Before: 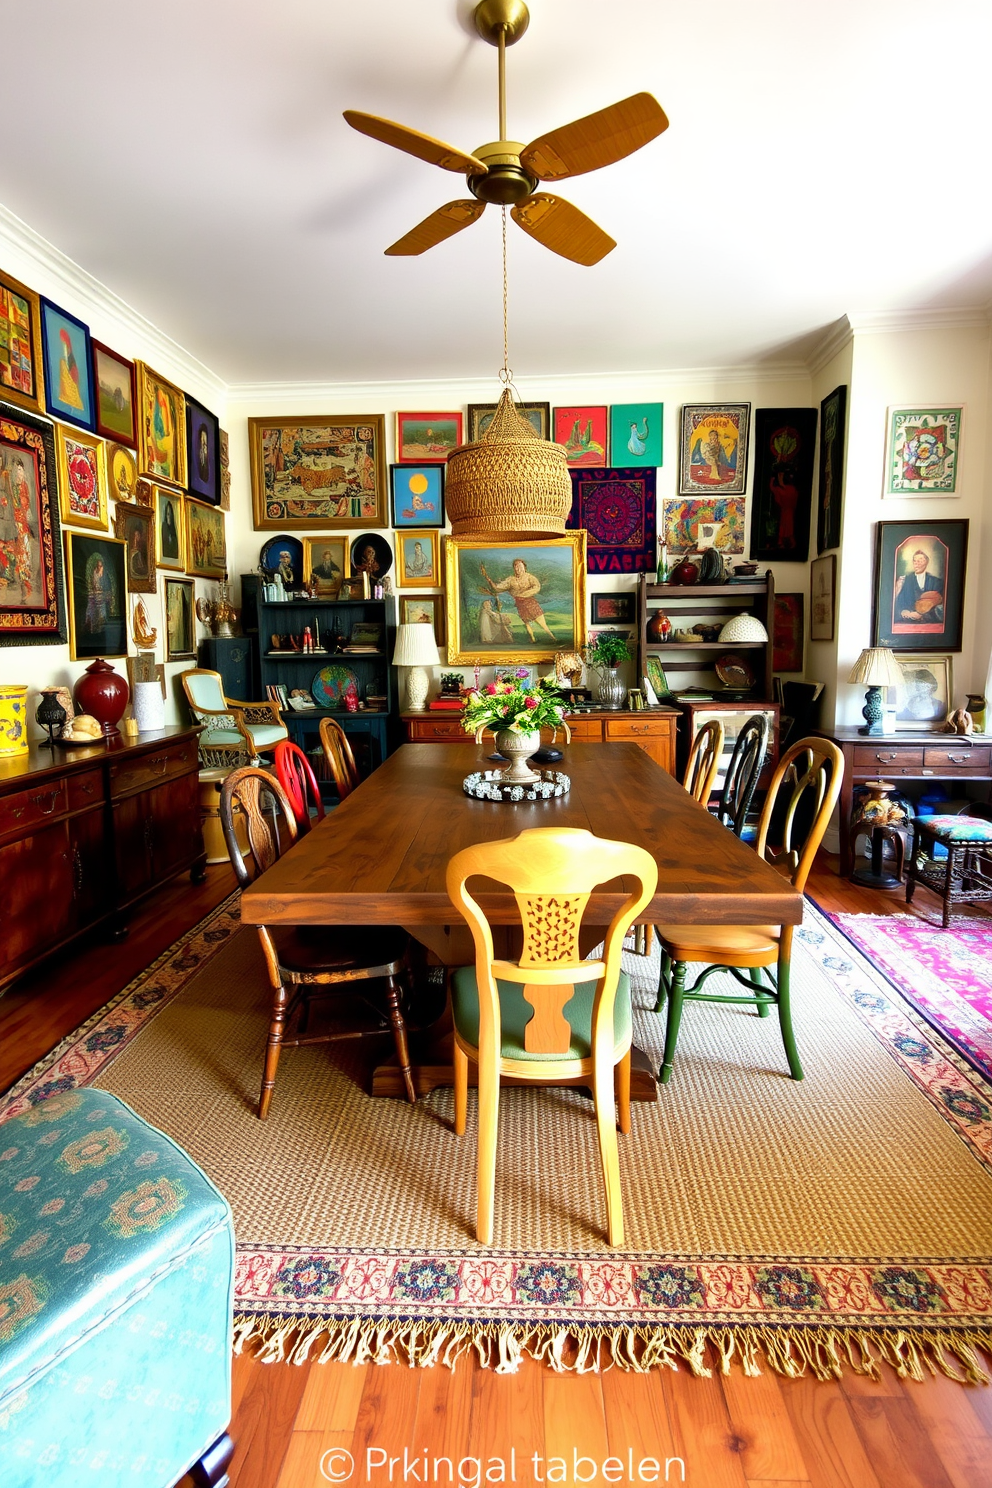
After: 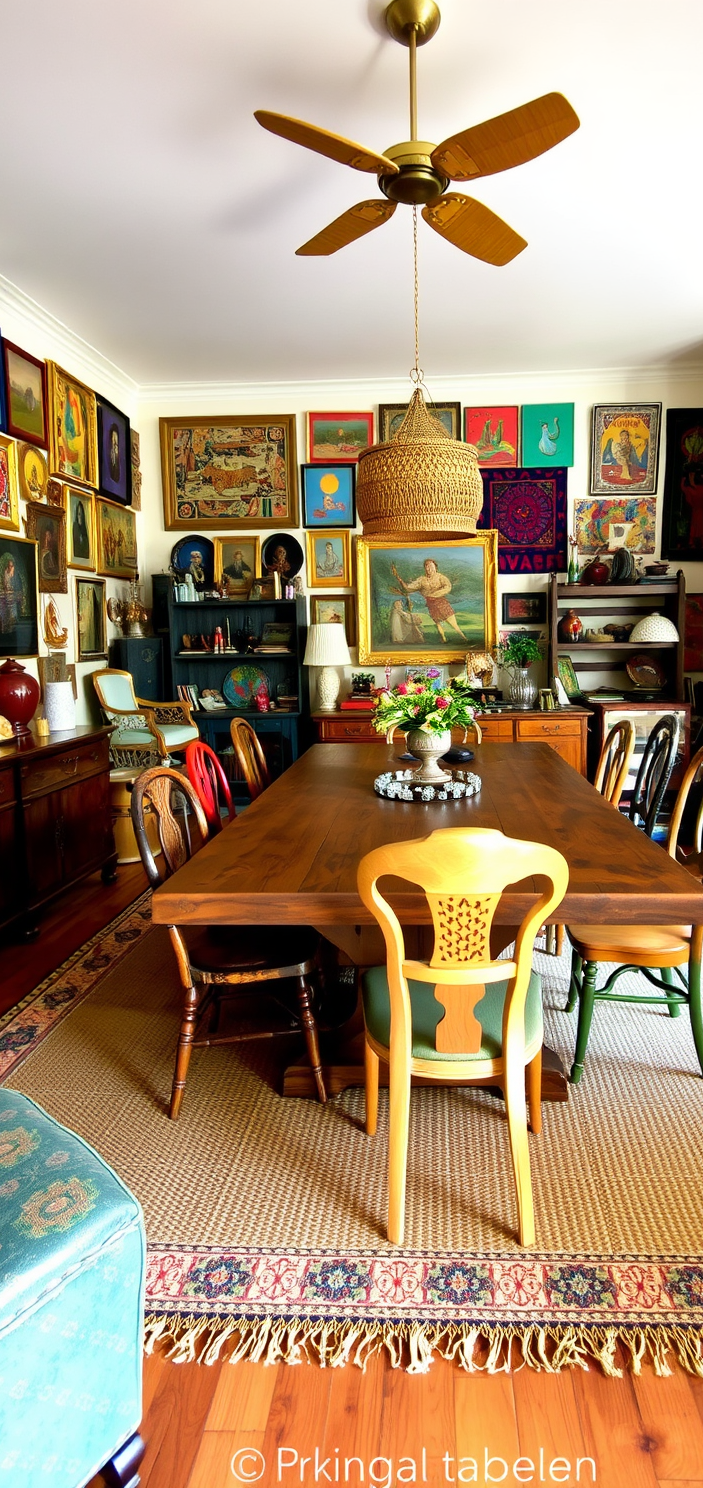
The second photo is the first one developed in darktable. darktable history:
crop and rotate: left 9.039%, right 20.068%
